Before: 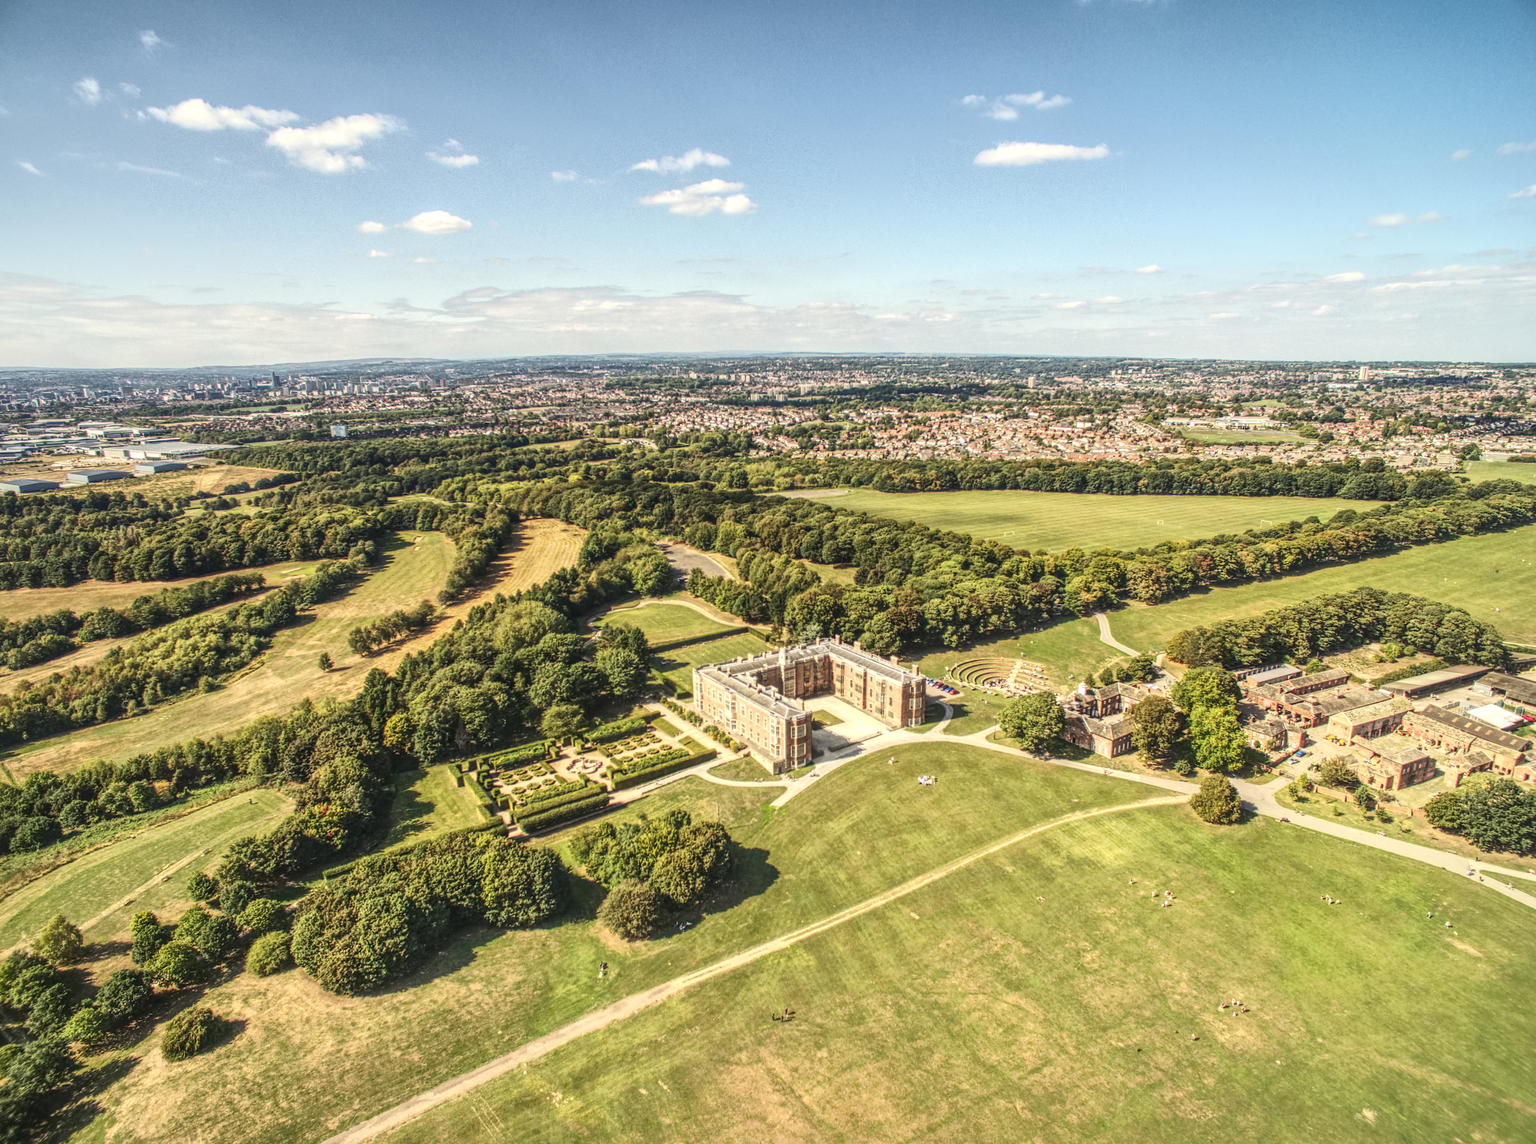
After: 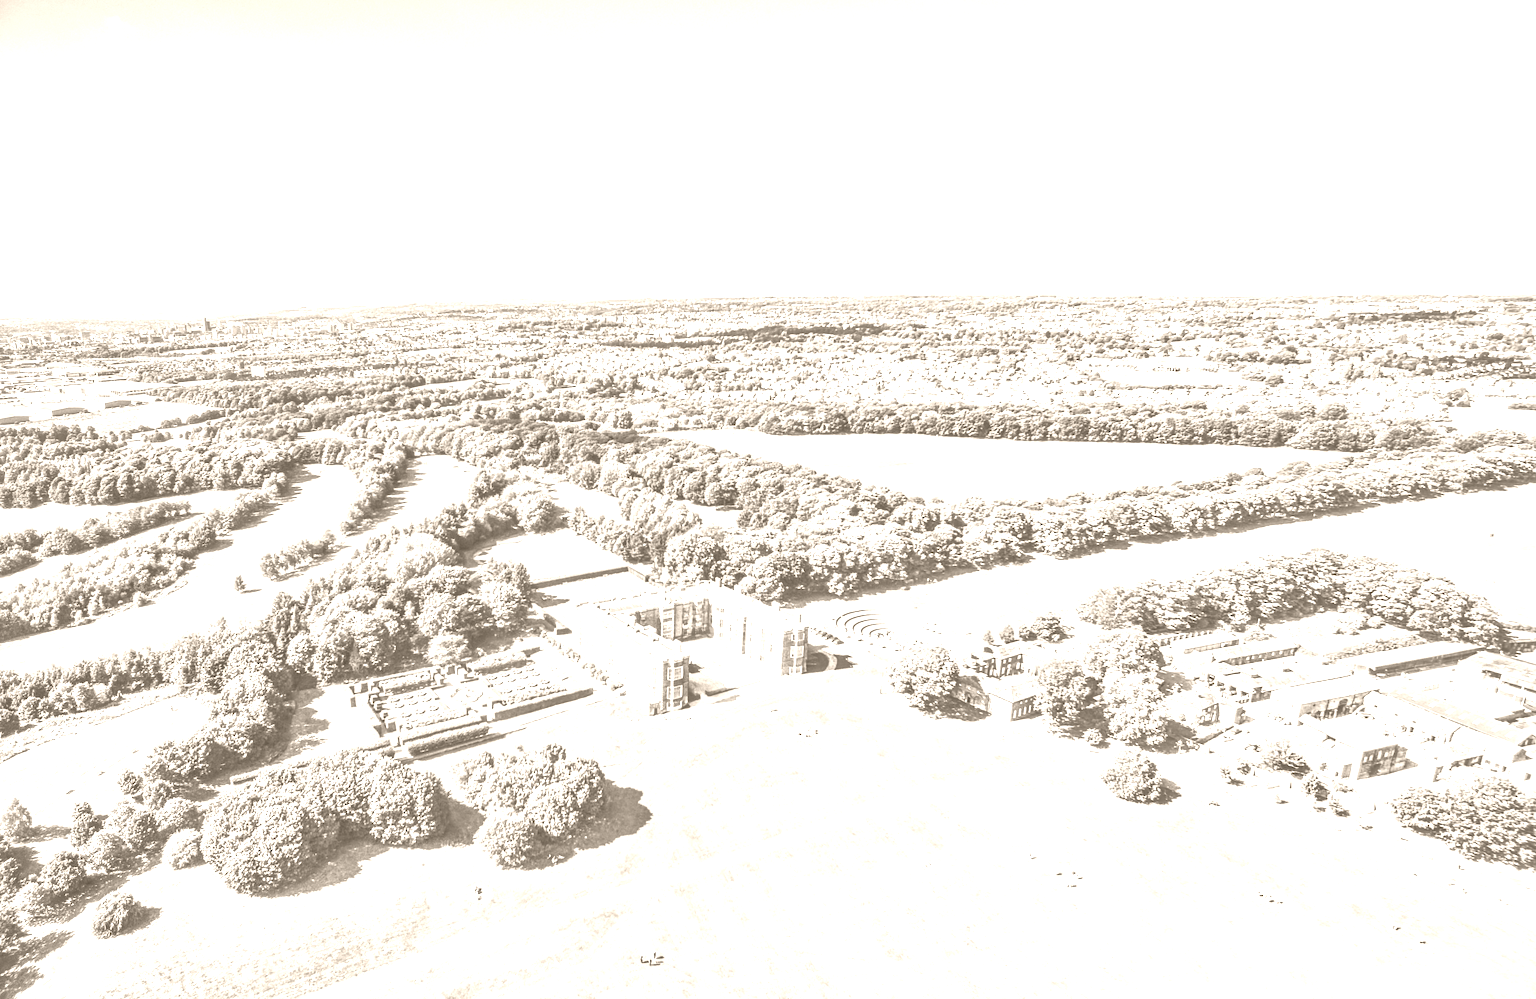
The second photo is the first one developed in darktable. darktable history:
shadows and highlights: shadows 12, white point adjustment 1.2, soften with gaussian
exposure: black level correction 0, exposure 1.6 EV, compensate exposure bias true, compensate highlight preservation false
colorize: hue 34.49°, saturation 35.33%, source mix 100%, version 1
filmic rgb: black relative exposure -7.65 EV, white relative exposure 4.56 EV, hardness 3.61, color science v6 (2022)
rotate and perspective: rotation 1.69°, lens shift (vertical) -0.023, lens shift (horizontal) -0.291, crop left 0.025, crop right 0.988, crop top 0.092, crop bottom 0.842
